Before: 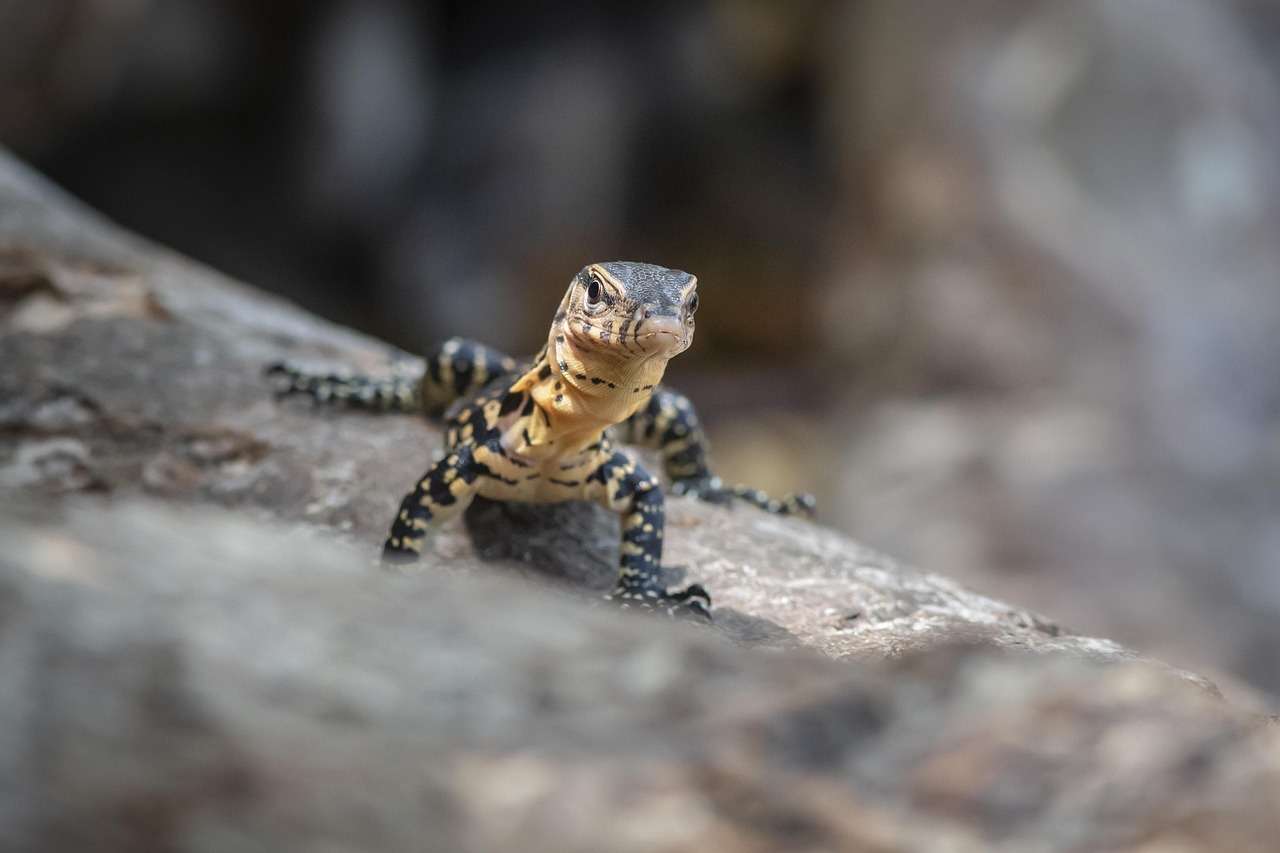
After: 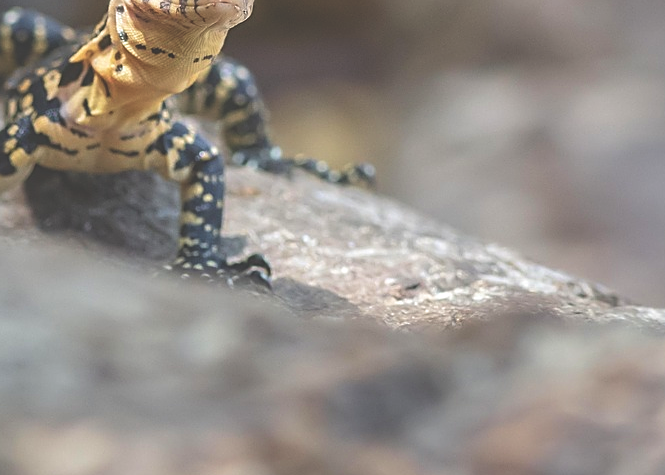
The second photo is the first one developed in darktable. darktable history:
crop: left 34.43%, top 38.766%, right 13.579%, bottom 5.441%
velvia: on, module defaults
sharpen: amount 0.489
exposure: black level correction -0.039, exposure 0.06 EV, compensate highlight preservation false
